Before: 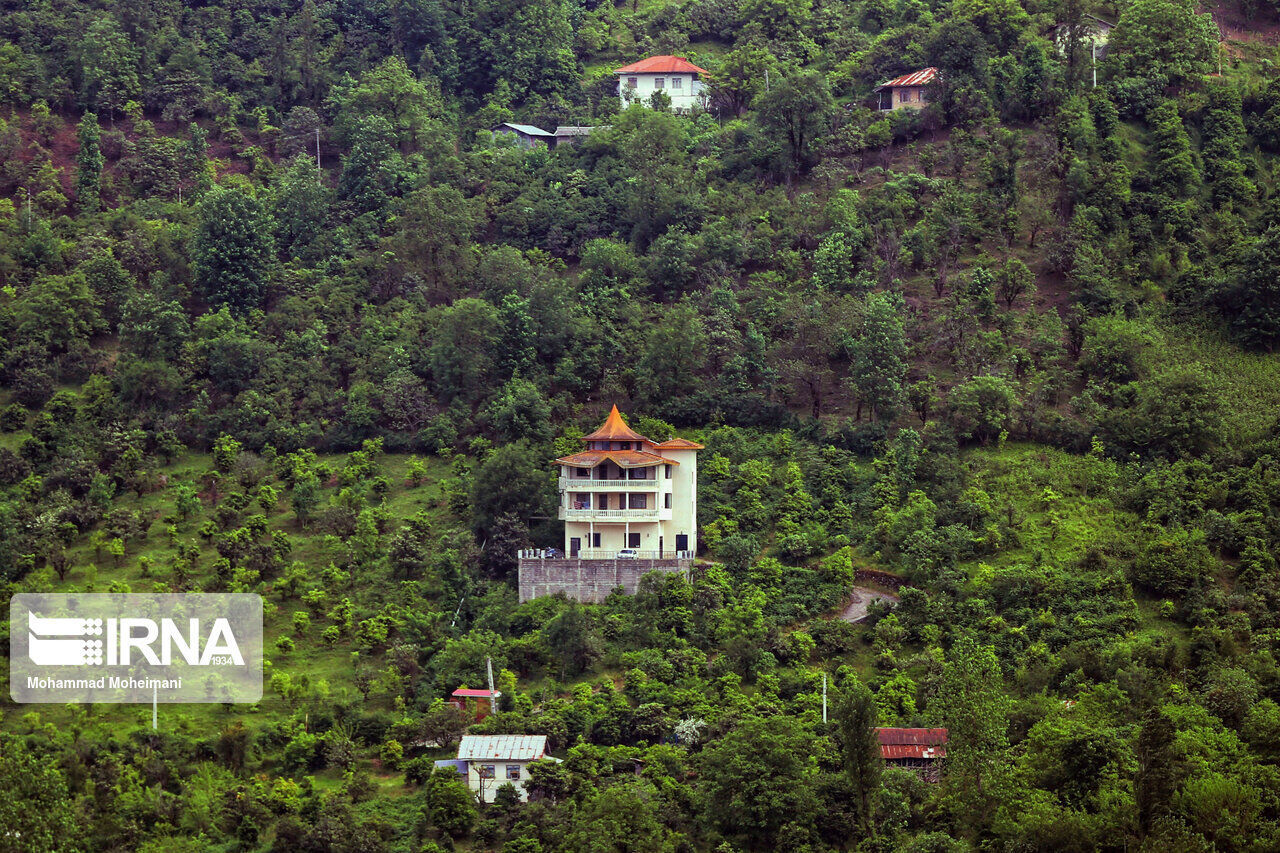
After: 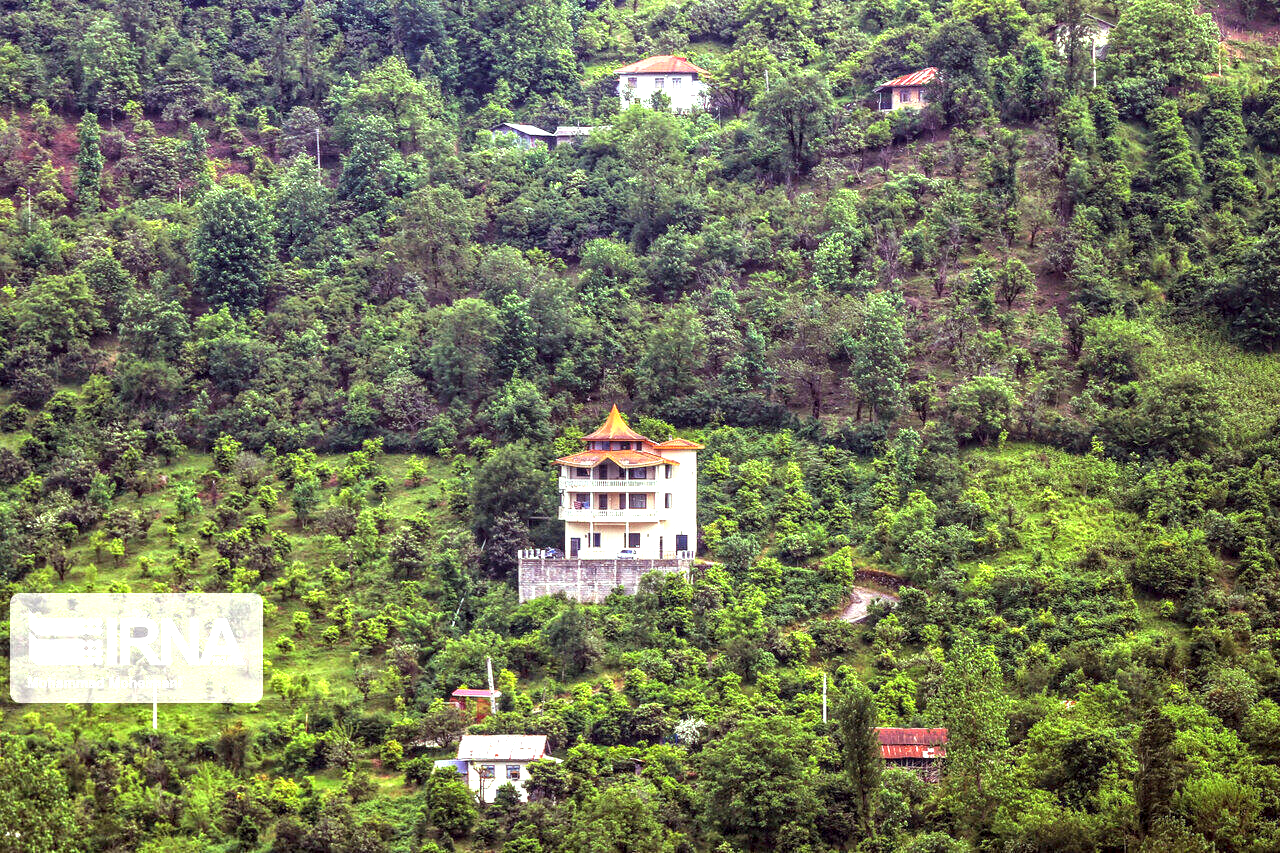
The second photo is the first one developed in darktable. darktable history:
local contrast: detail 130%
base curve: curves: ch0 [(0, 0) (0.297, 0.298) (1, 1)], preserve colors none
exposure: black level correction 0, exposure 1.366 EV, compensate exposure bias true, compensate highlight preservation false
